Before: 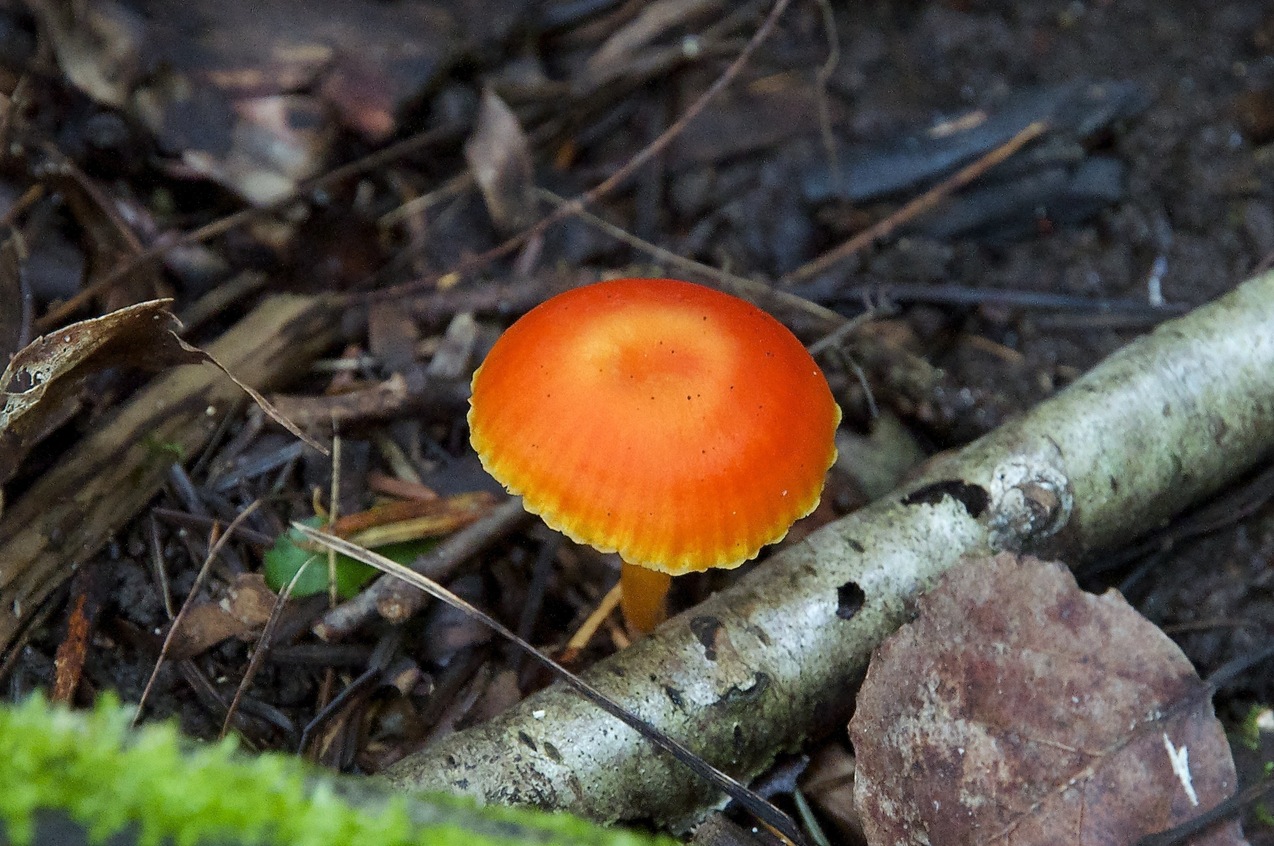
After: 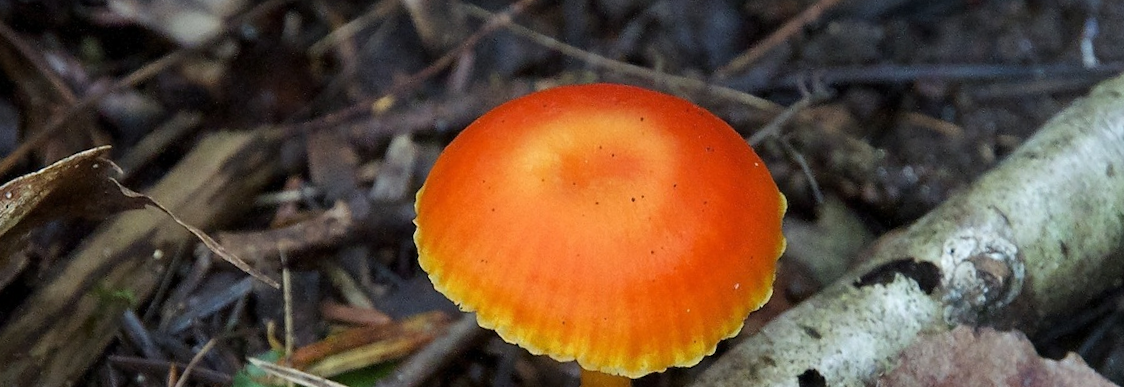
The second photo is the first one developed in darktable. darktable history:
crop: left 1.744%, top 19.225%, right 5.069%, bottom 28.357%
rotate and perspective: rotation -5°, crop left 0.05, crop right 0.952, crop top 0.11, crop bottom 0.89
